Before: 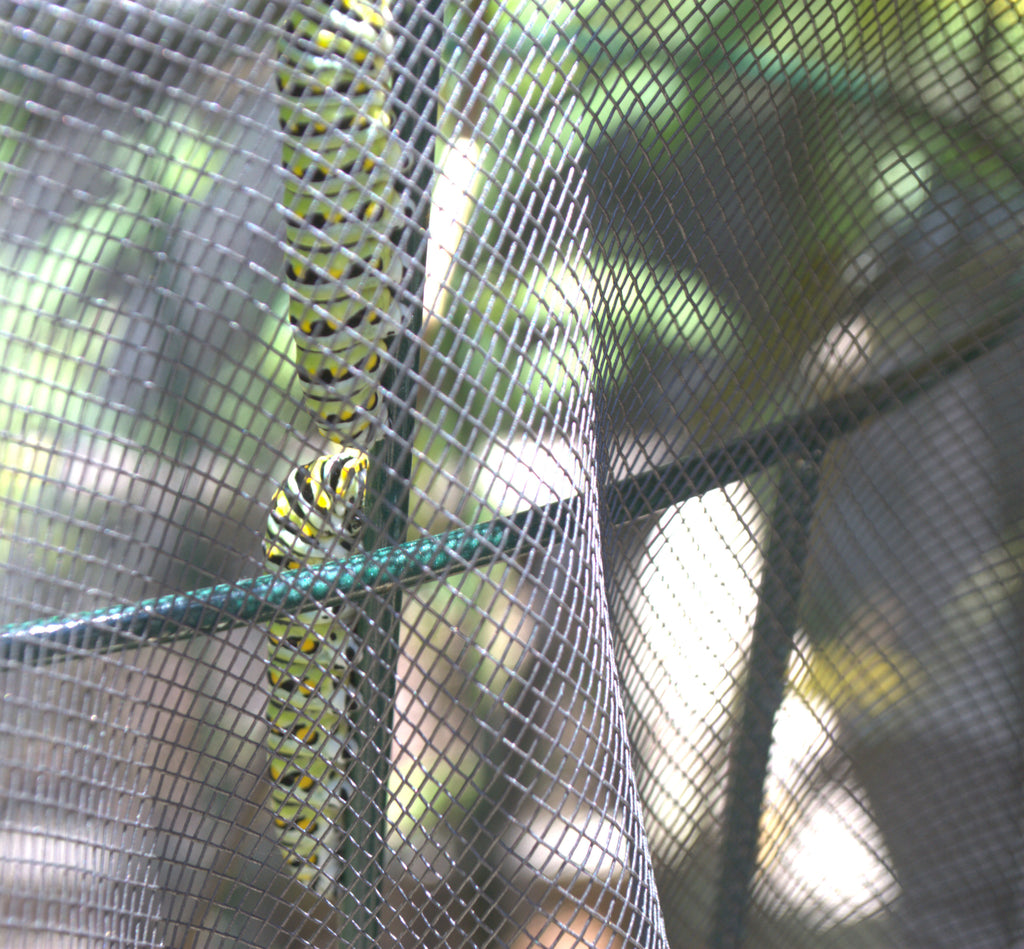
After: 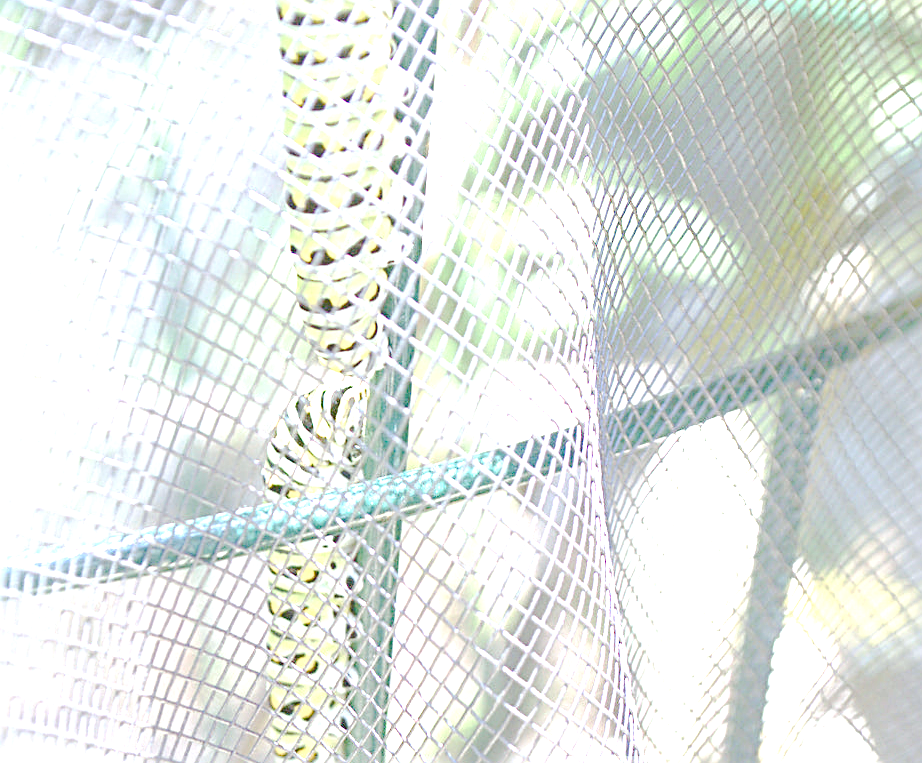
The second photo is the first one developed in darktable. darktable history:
color balance rgb: highlights gain › chroma 0.299%, highlights gain › hue 331.96°, perceptual saturation grading › global saturation 20%, perceptual saturation grading › highlights -49.971%, perceptual saturation grading › shadows 25.848%, global vibrance 20%
levels: levels [0, 0.445, 1]
crop: top 7.512%, right 9.883%, bottom 11.984%
color correction: highlights a* -2.8, highlights b* -2.13, shadows a* 2.19, shadows b* 2.87
tone curve: curves: ch0 [(0, 0) (0.003, 0.012) (0.011, 0.014) (0.025, 0.019) (0.044, 0.028) (0.069, 0.039) (0.1, 0.056) (0.136, 0.093) (0.177, 0.147) (0.224, 0.214) (0.277, 0.29) (0.335, 0.381) (0.399, 0.476) (0.468, 0.557) (0.543, 0.635) (0.623, 0.697) (0.709, 0.764) (0.801, 0.831) (0.898, 0.917) (1, 1)], preserve colors none
exposure: black level correction 0, exposure 2.155 EV, compensate highlight preservation false
sharpen: radius 2.549, amount 0.649
